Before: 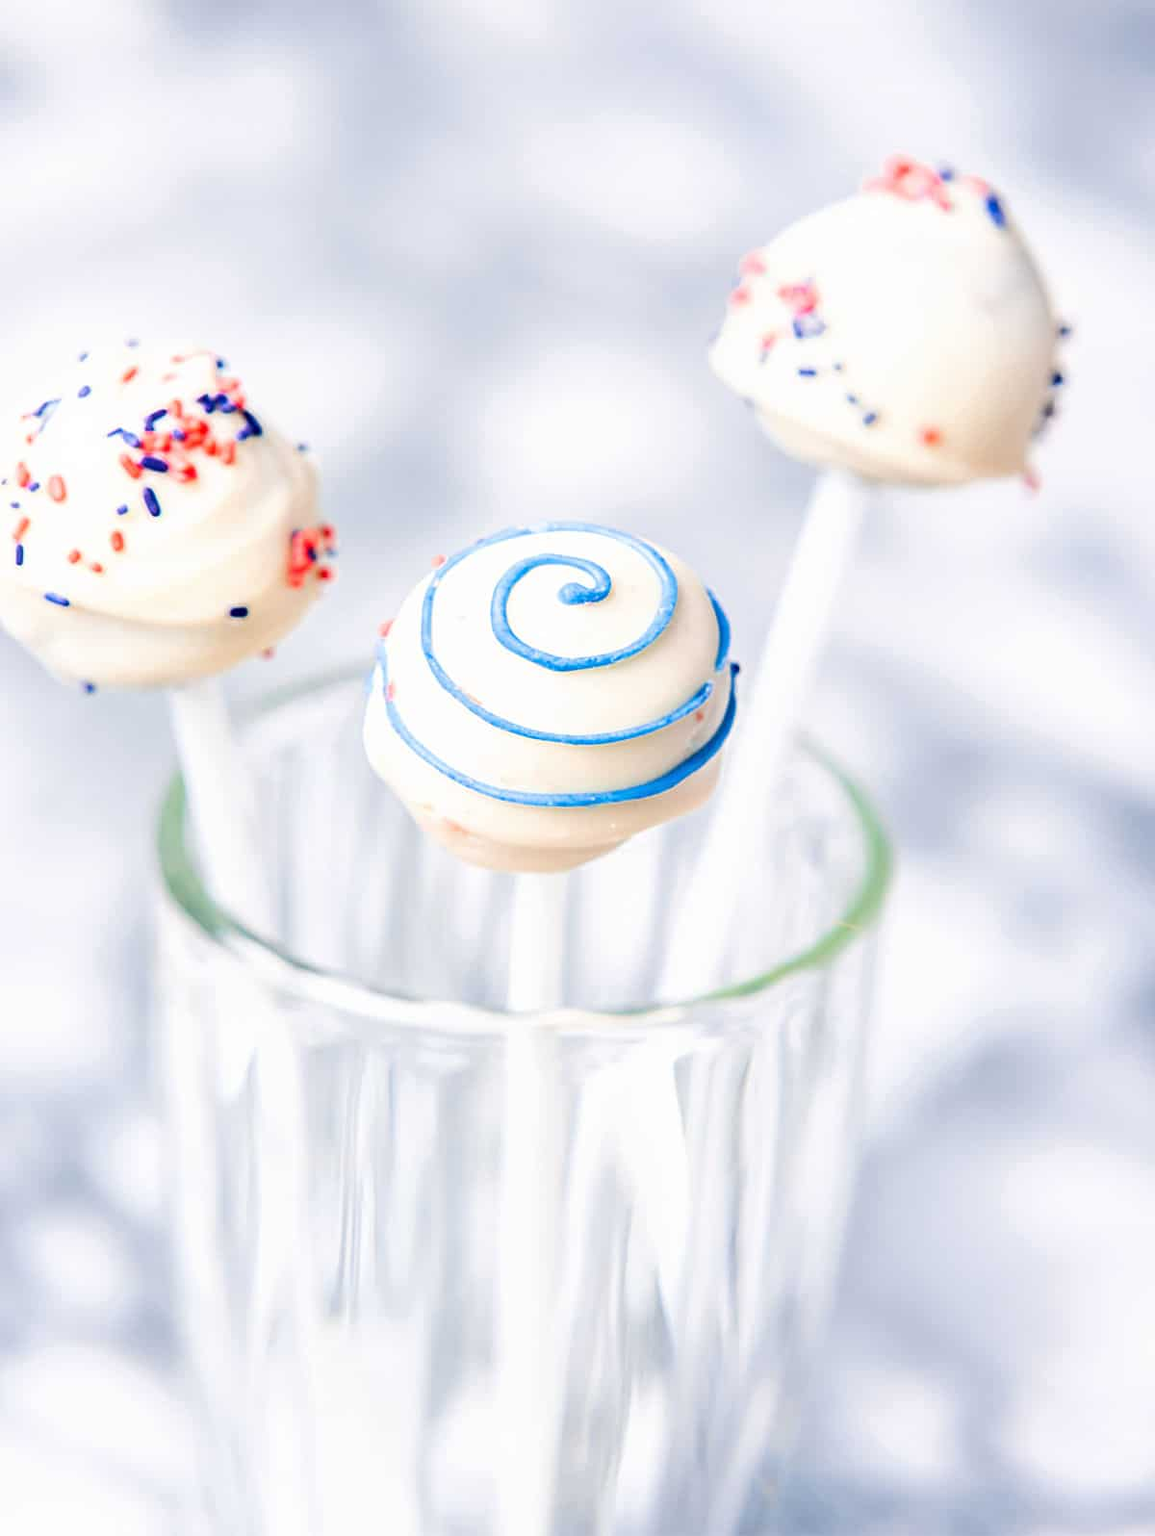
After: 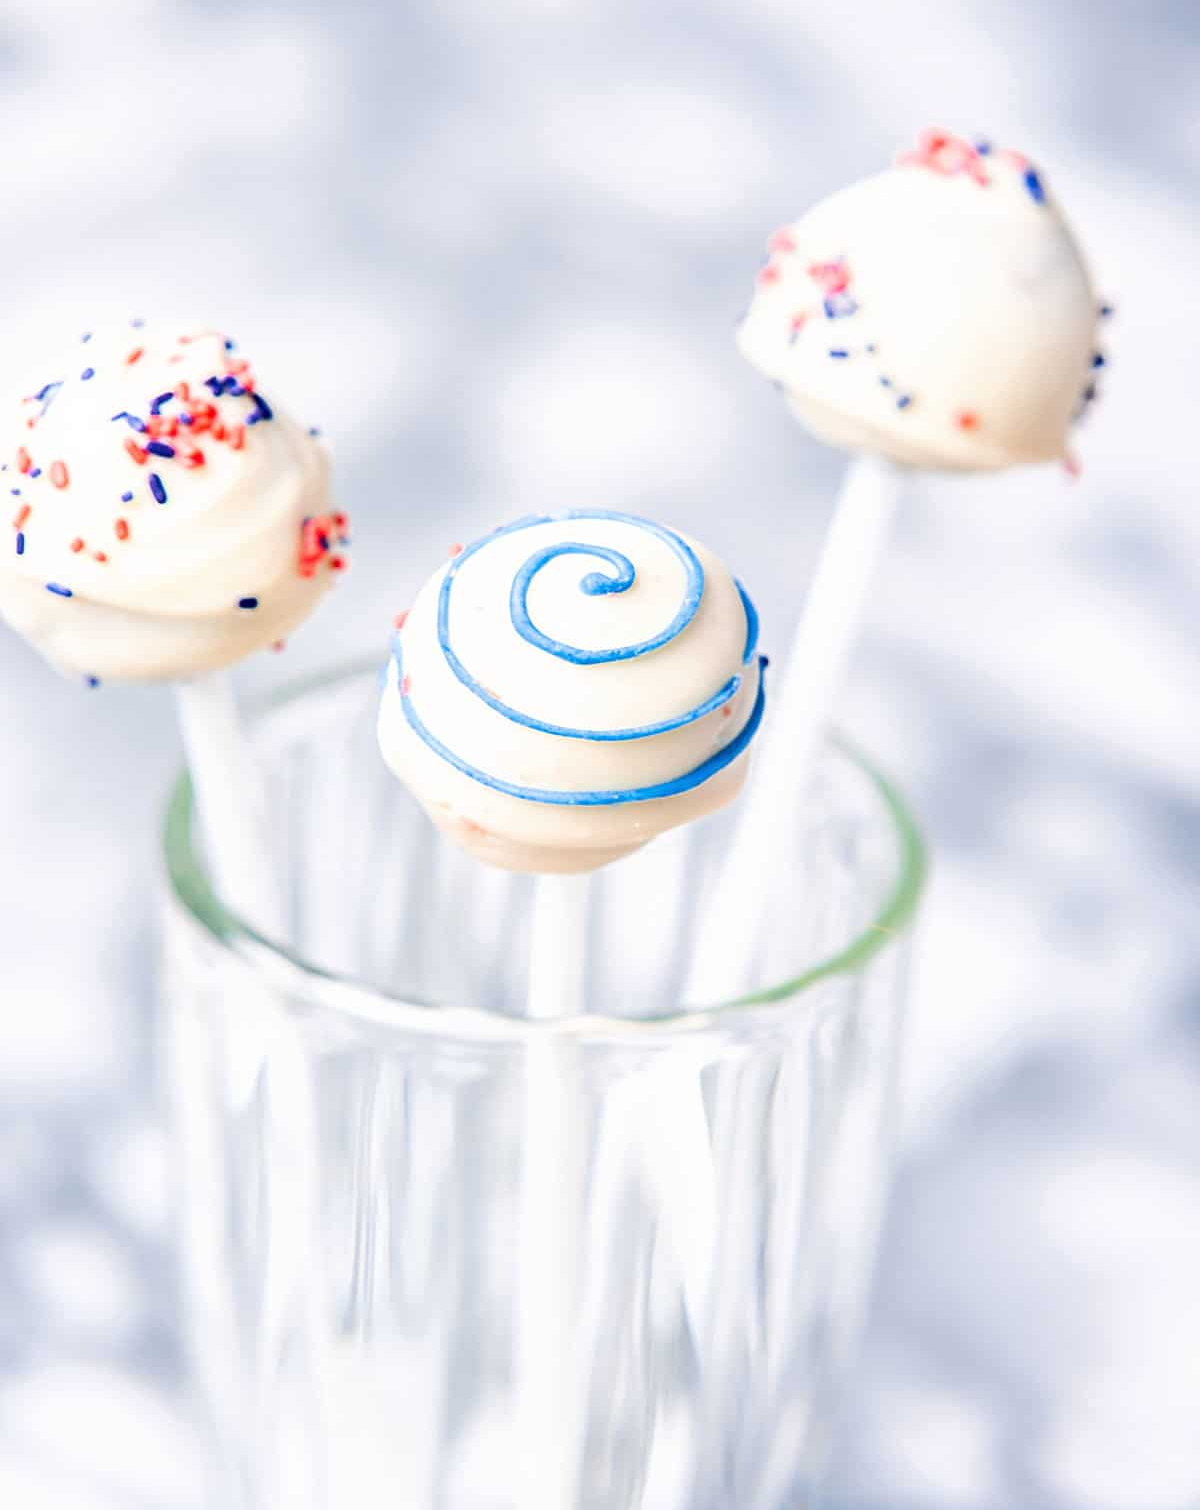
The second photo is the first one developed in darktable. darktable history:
crop and rotate: top 2.084%, bottom 3.281%
